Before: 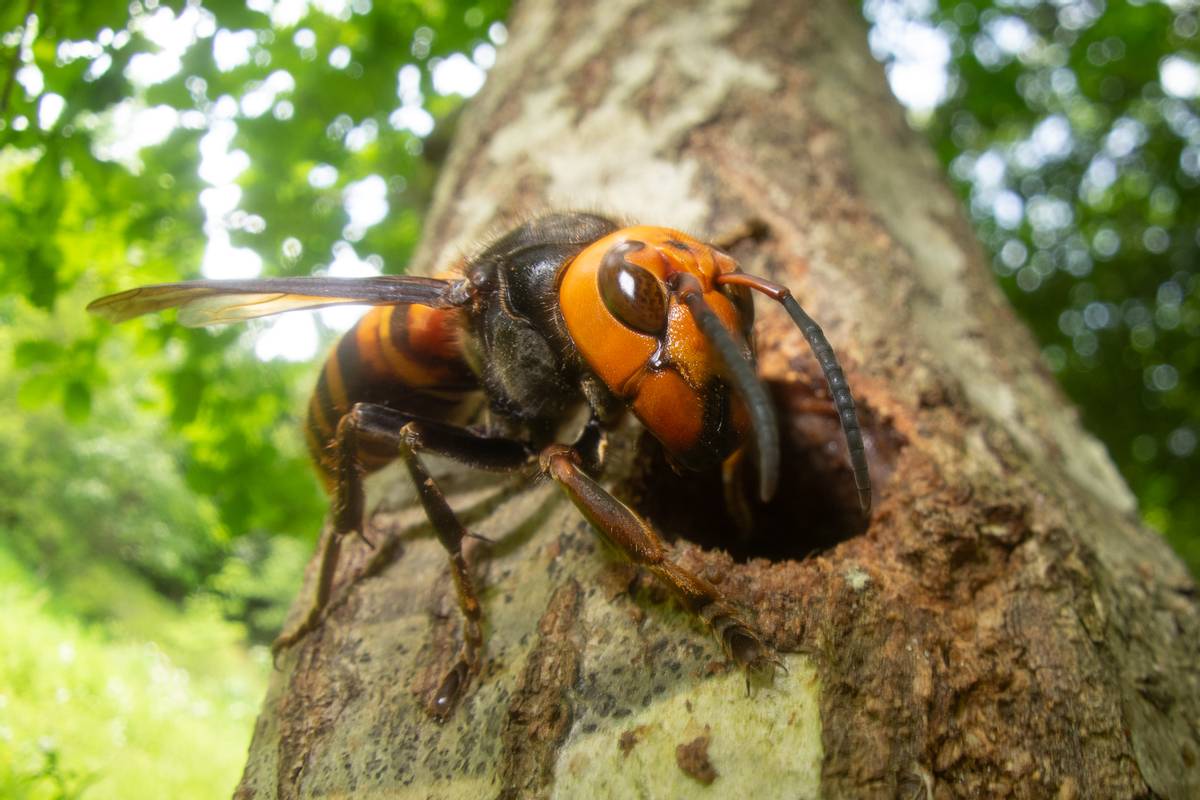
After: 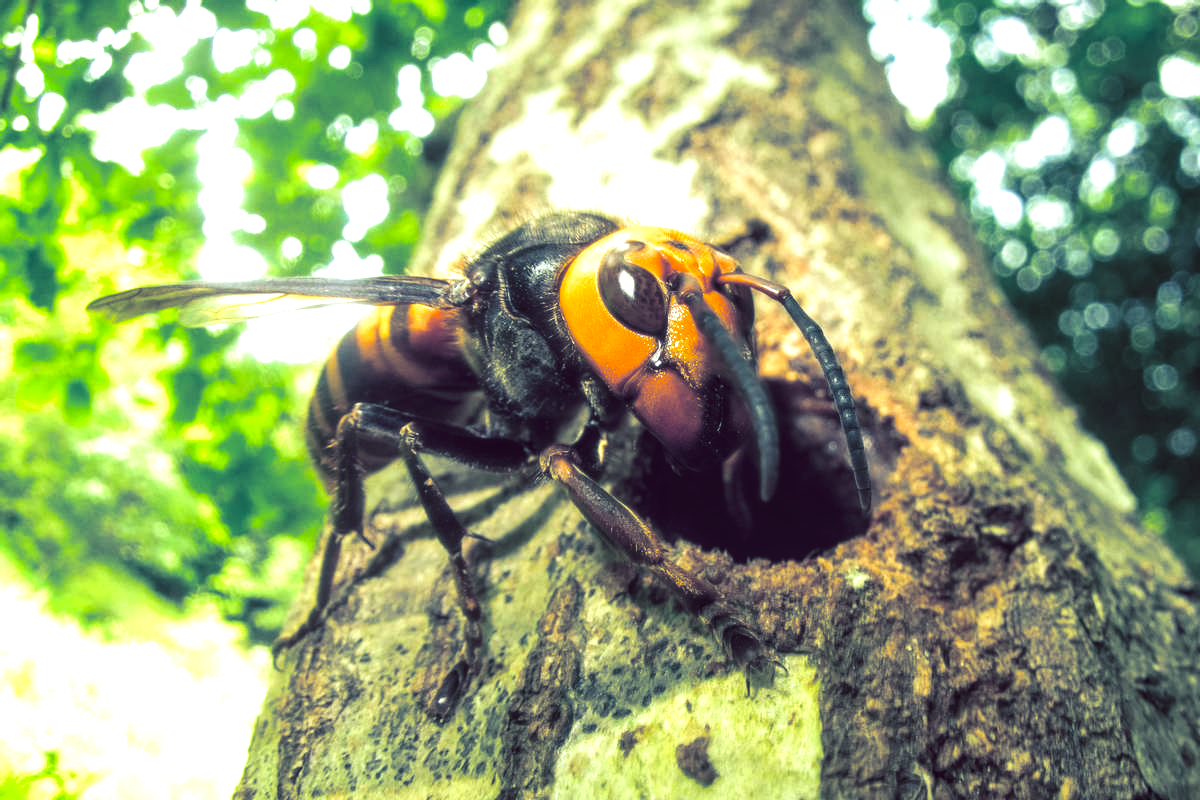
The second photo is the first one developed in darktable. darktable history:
local contrast: on, module defaults
color balance: lift [1, 1.015, 0.987, 0.985], gamma [1, 0.959, 1.042, 0.958], gain [0.927, 0.938, 1.072, 0.928], contrast 1.5%
split-toning: shadows › hue 226.8°, shadows › saturation 0.84
exposure: black level correction 0, exposure 1 EV, compensate highlight preservation false
